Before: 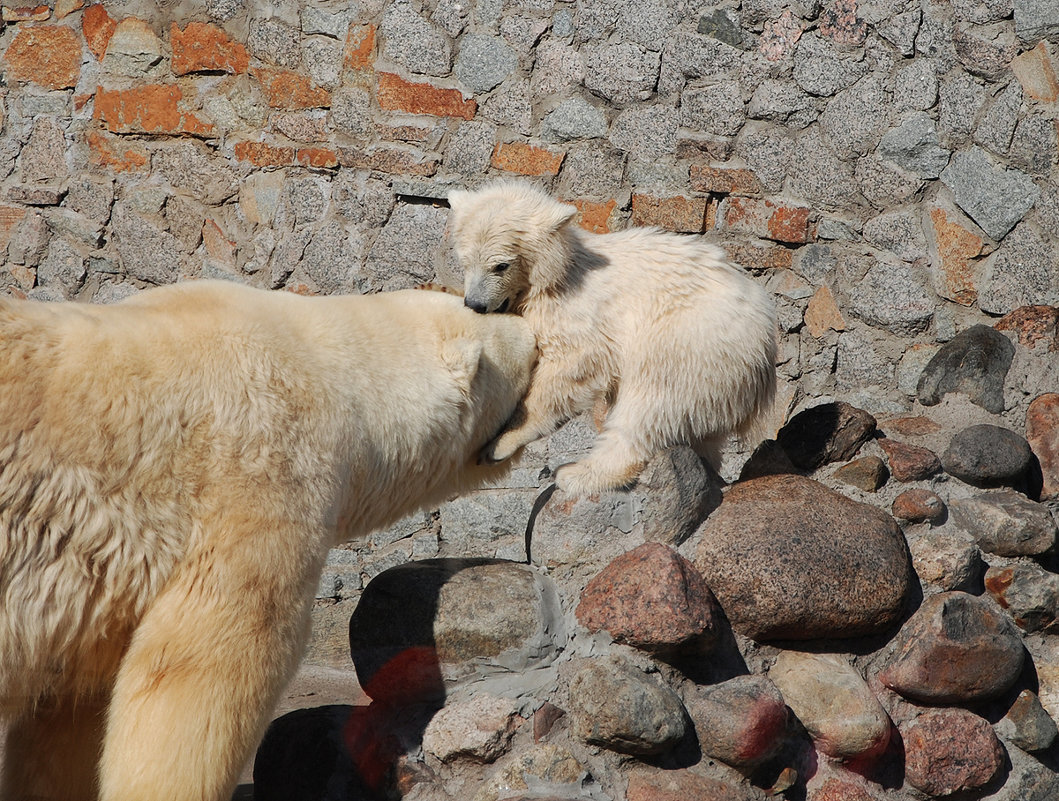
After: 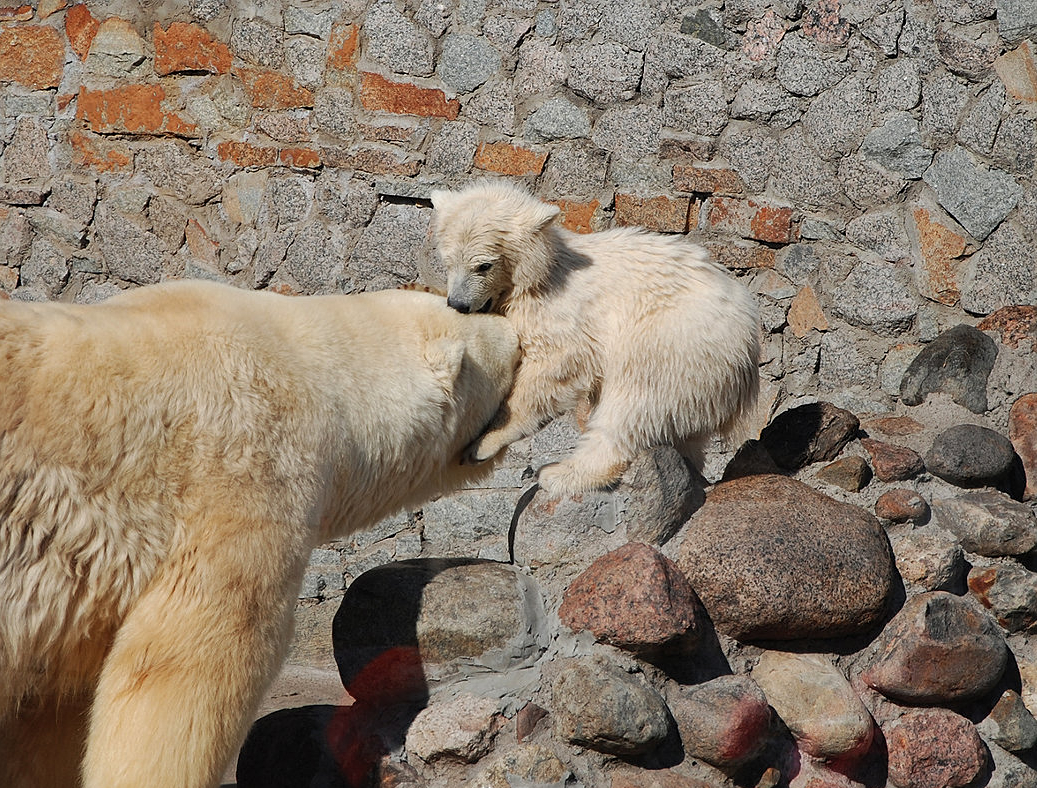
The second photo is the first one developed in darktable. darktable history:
sharpen: radius 1.32, amount 0.288, threshold 0.005
shadows and highlights: low approximation 0.01, soften with gaussian
crop: left 1.7%, right 0.284%, bottom 1.538%
